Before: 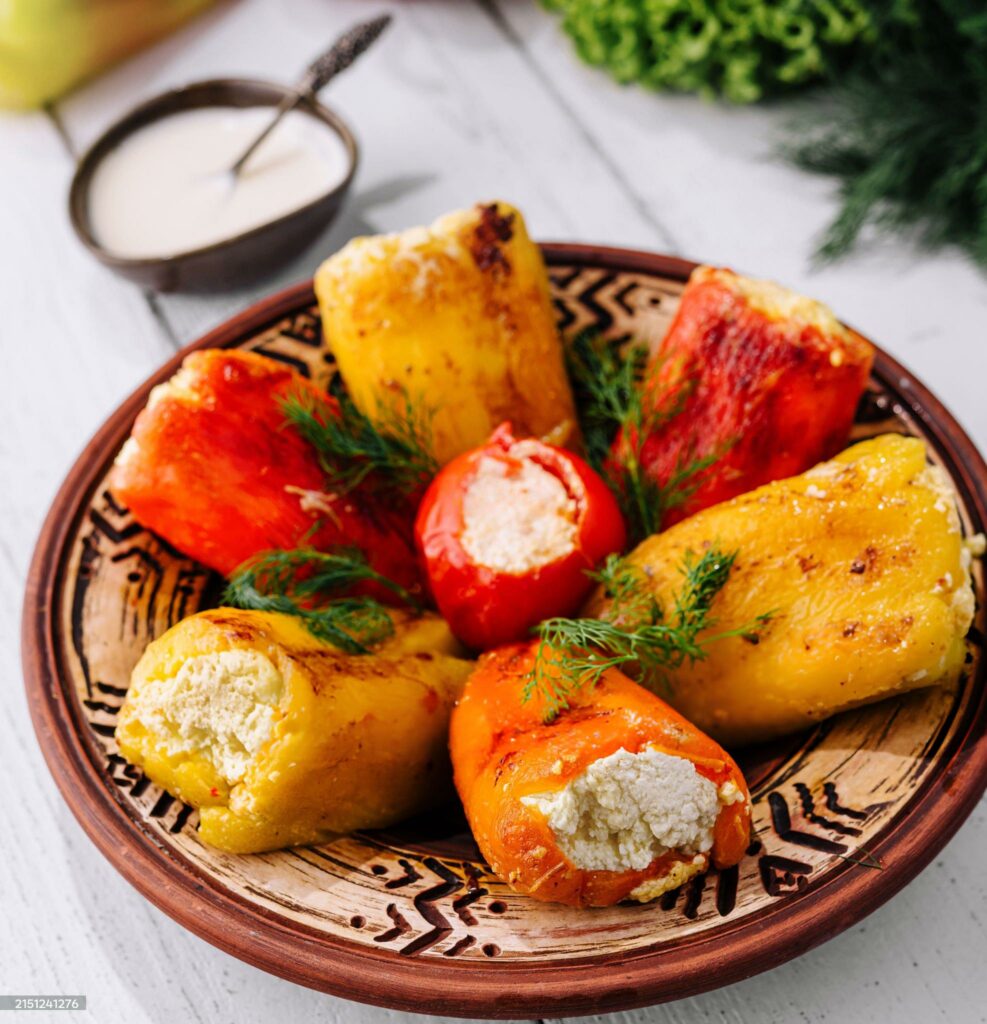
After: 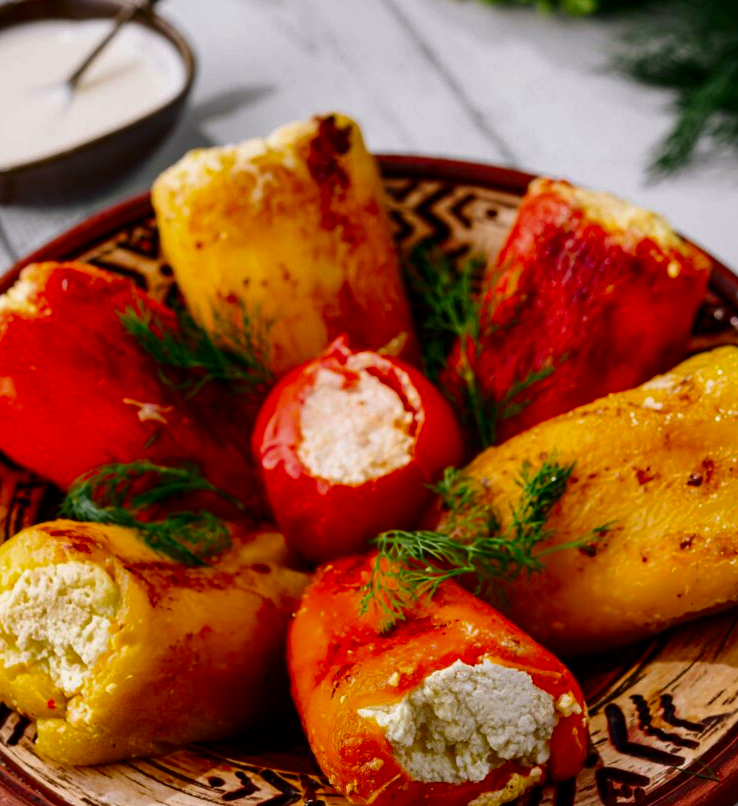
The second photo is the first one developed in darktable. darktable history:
crop: left 16.588%, top 8.627%, right 8.615%, bottom 12.611%
contrast brightness saturation: brightness -0.255, saturation 0.204
